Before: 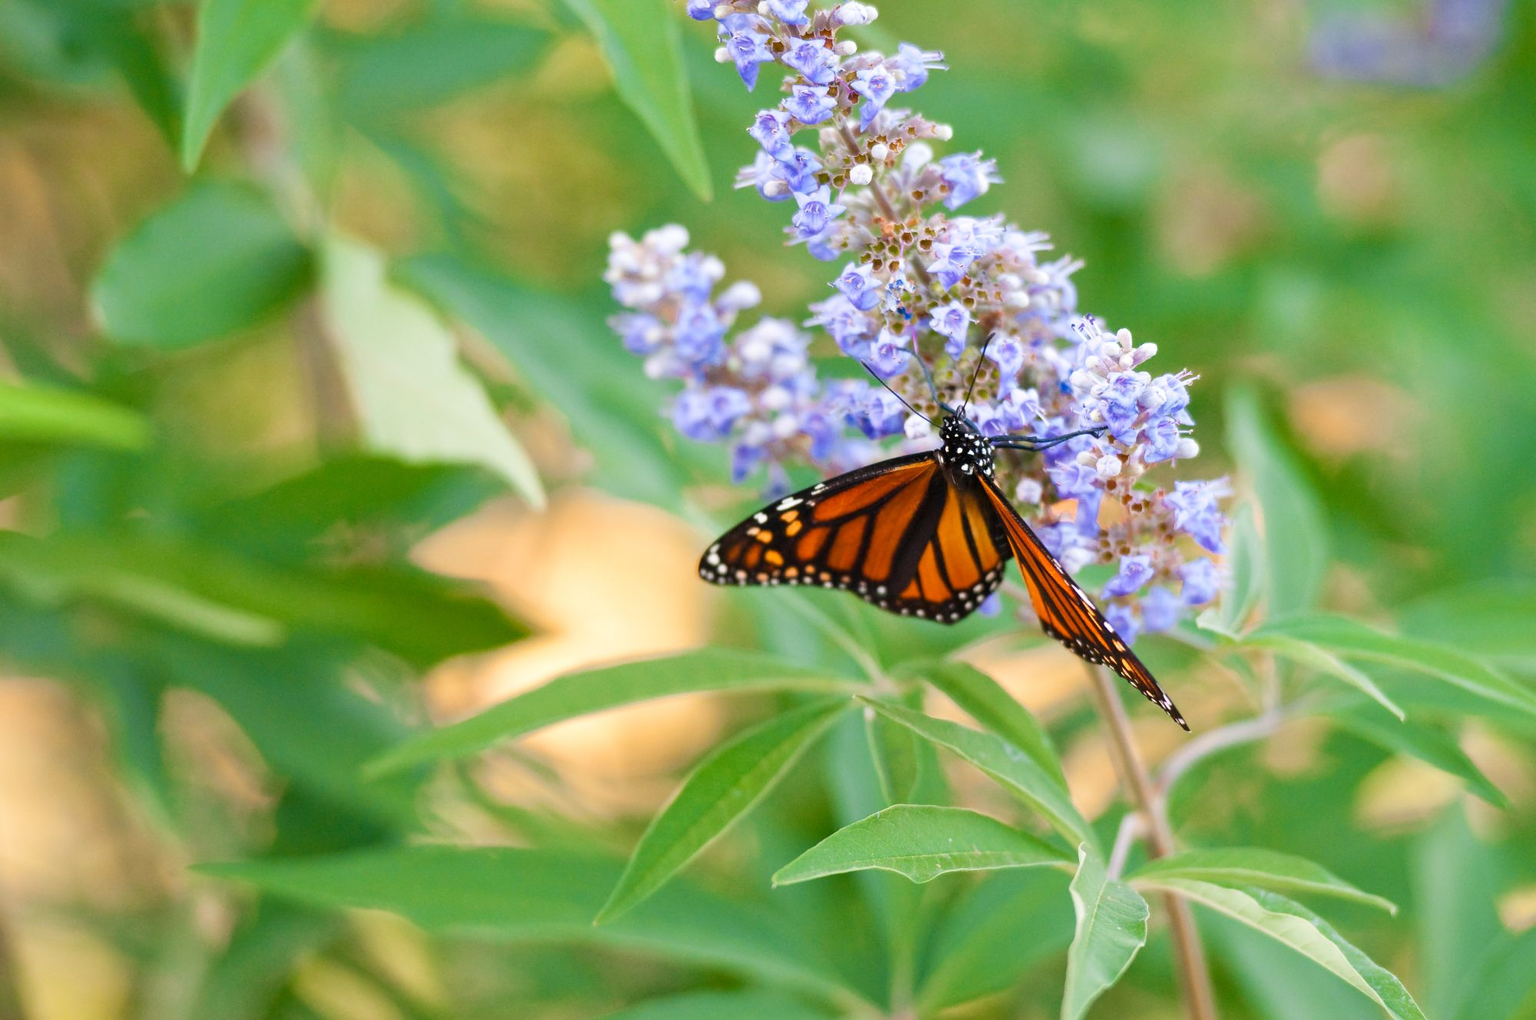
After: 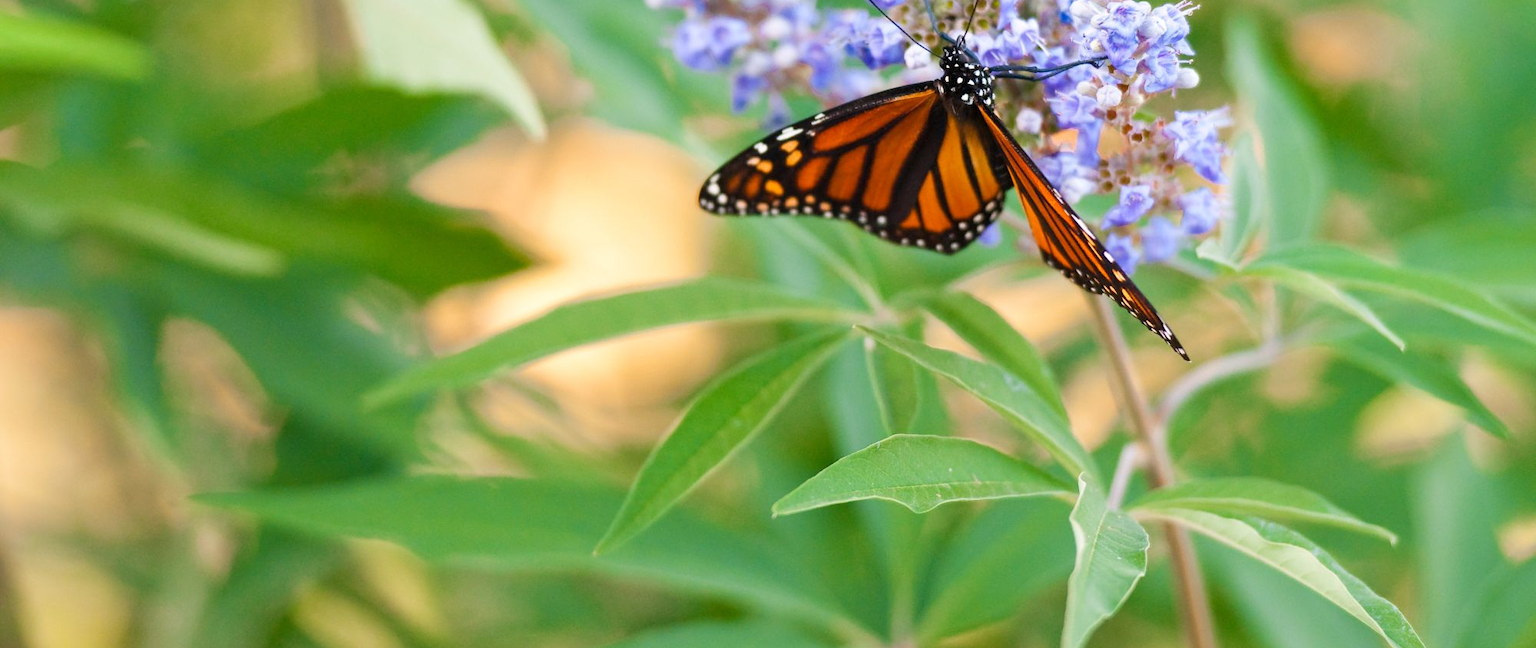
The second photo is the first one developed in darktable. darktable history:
crop and rotate: top 36.435%
